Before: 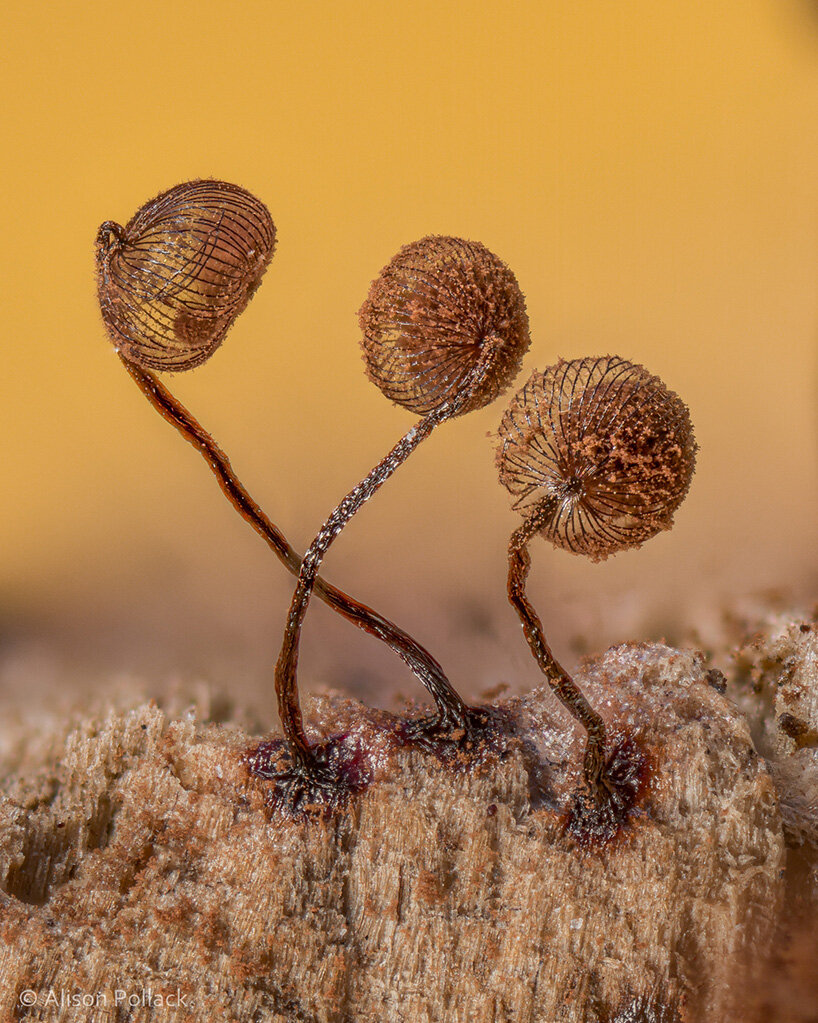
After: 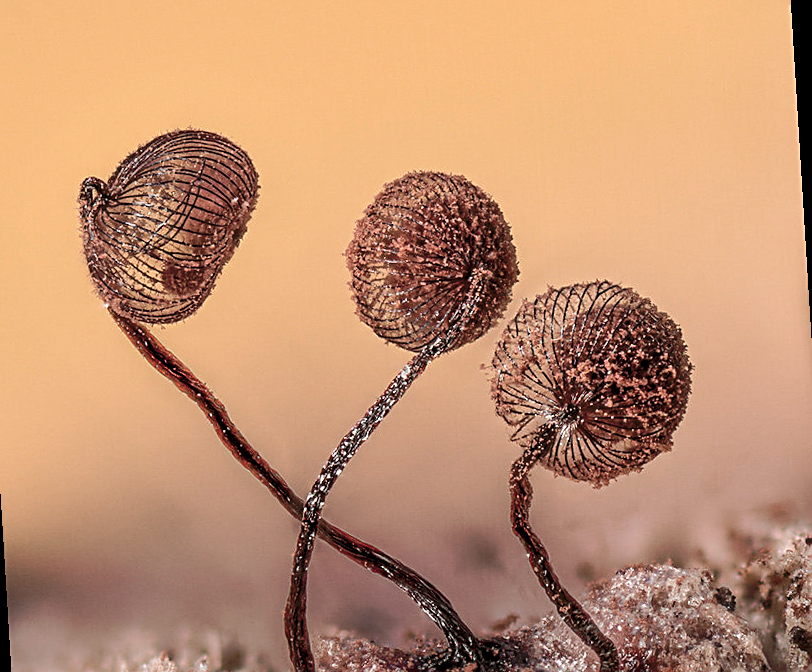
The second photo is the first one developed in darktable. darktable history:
contrast brightness saturation: saturation -0.05
levels: levels [0.016, 0.5, 0.996]
tone equalizer: -8 EV -0.417 EV, -7 EV -0.389 EV, -6 EV -0.333 EV, -5 EV -0.222 EV, -3 EV 0.222 EV, -2 EV 0.333 EV, -1 EV 0.389 EV, +0 EV 0.417 EV, edges refinement/feathering 500, mask exposure compensation -1.57 EV, preserve details no
rotate and perspective: rotation -3.52°, crop left 0.036, crop right 0.964, crop top 0.081, crop bottom 0.919
crop: bottom 24.967%
tone curve: curves: ch0 [(0, 0) (0.003, 0.004) (0.011, 0.005) (0.025, 0.014) (0.044, 0.037) (0.069, 0.059) (0.1, 0.096) (0.136, 0.116) (0.177, 0.133) (0.224, 0.177) (0.277, 0.255) (0.335, 0.319) (0.399, 0.385) (0.468, 0.457) (0.543, 0.545) (0.623, 0.621) (0.709, 0.705) (0.801, 0.801) (0.898, 0.901) (1, 1)], preserve colors none
sharpen: on, module defaults
color contrast: blue-yellow contrast 0.62
